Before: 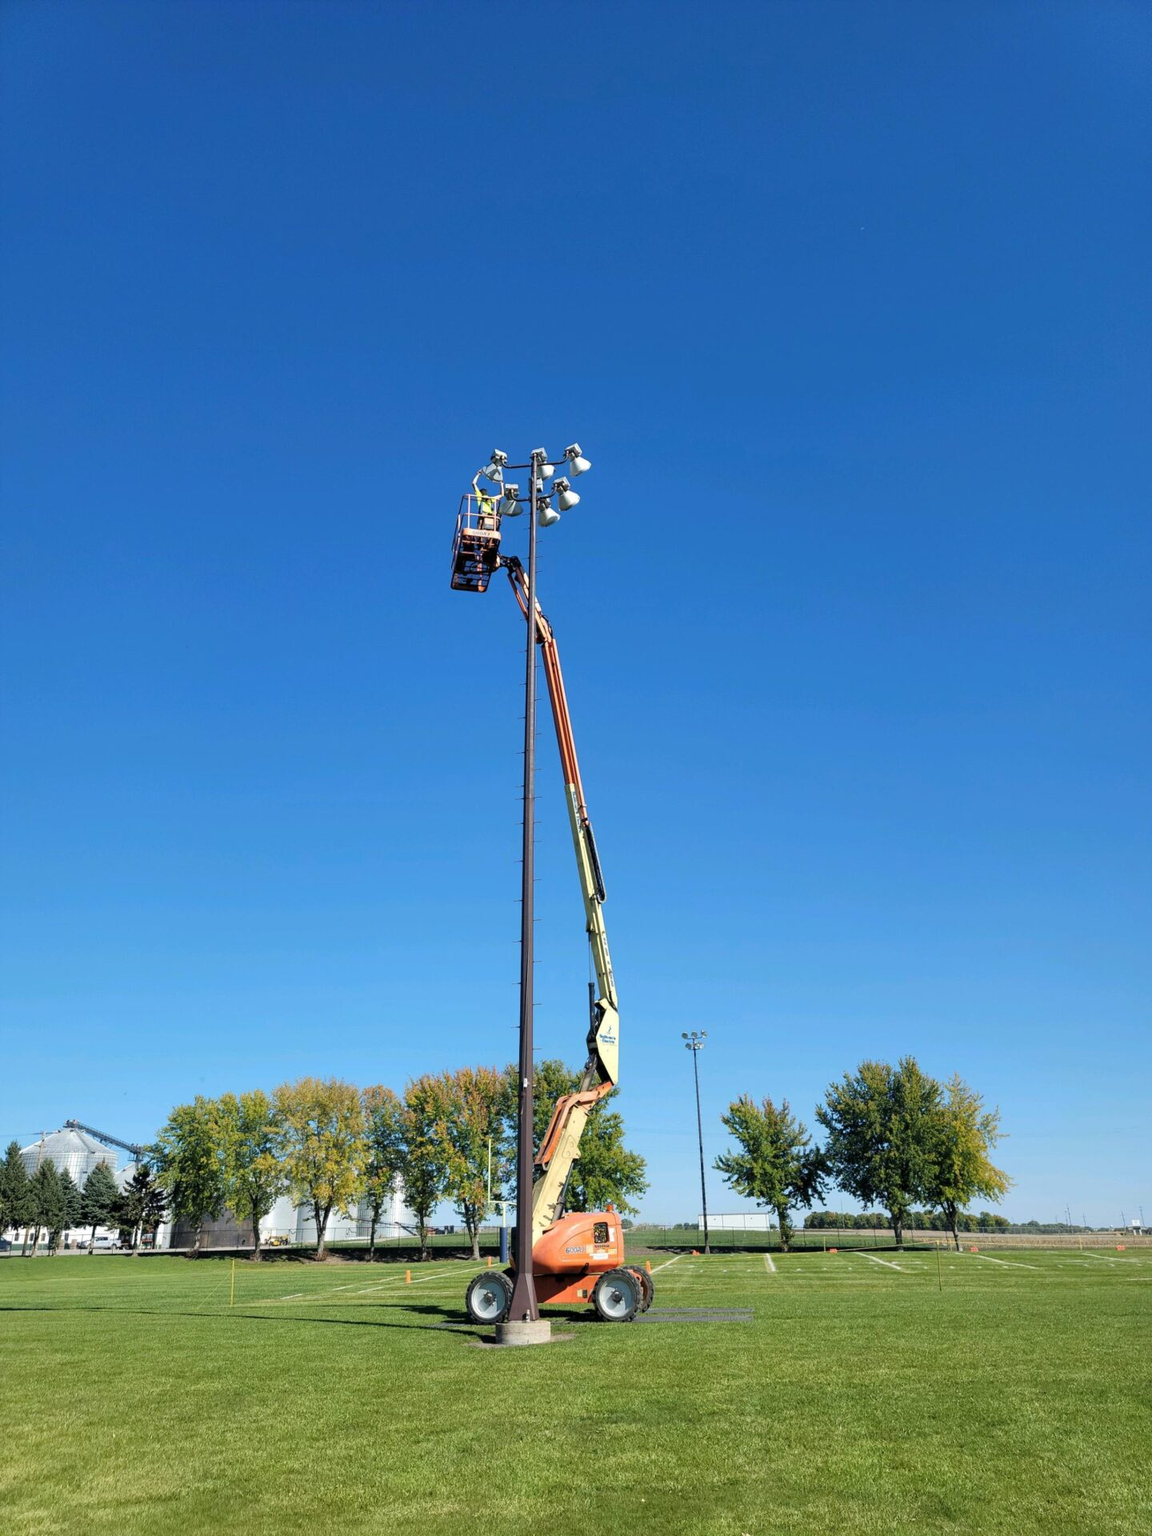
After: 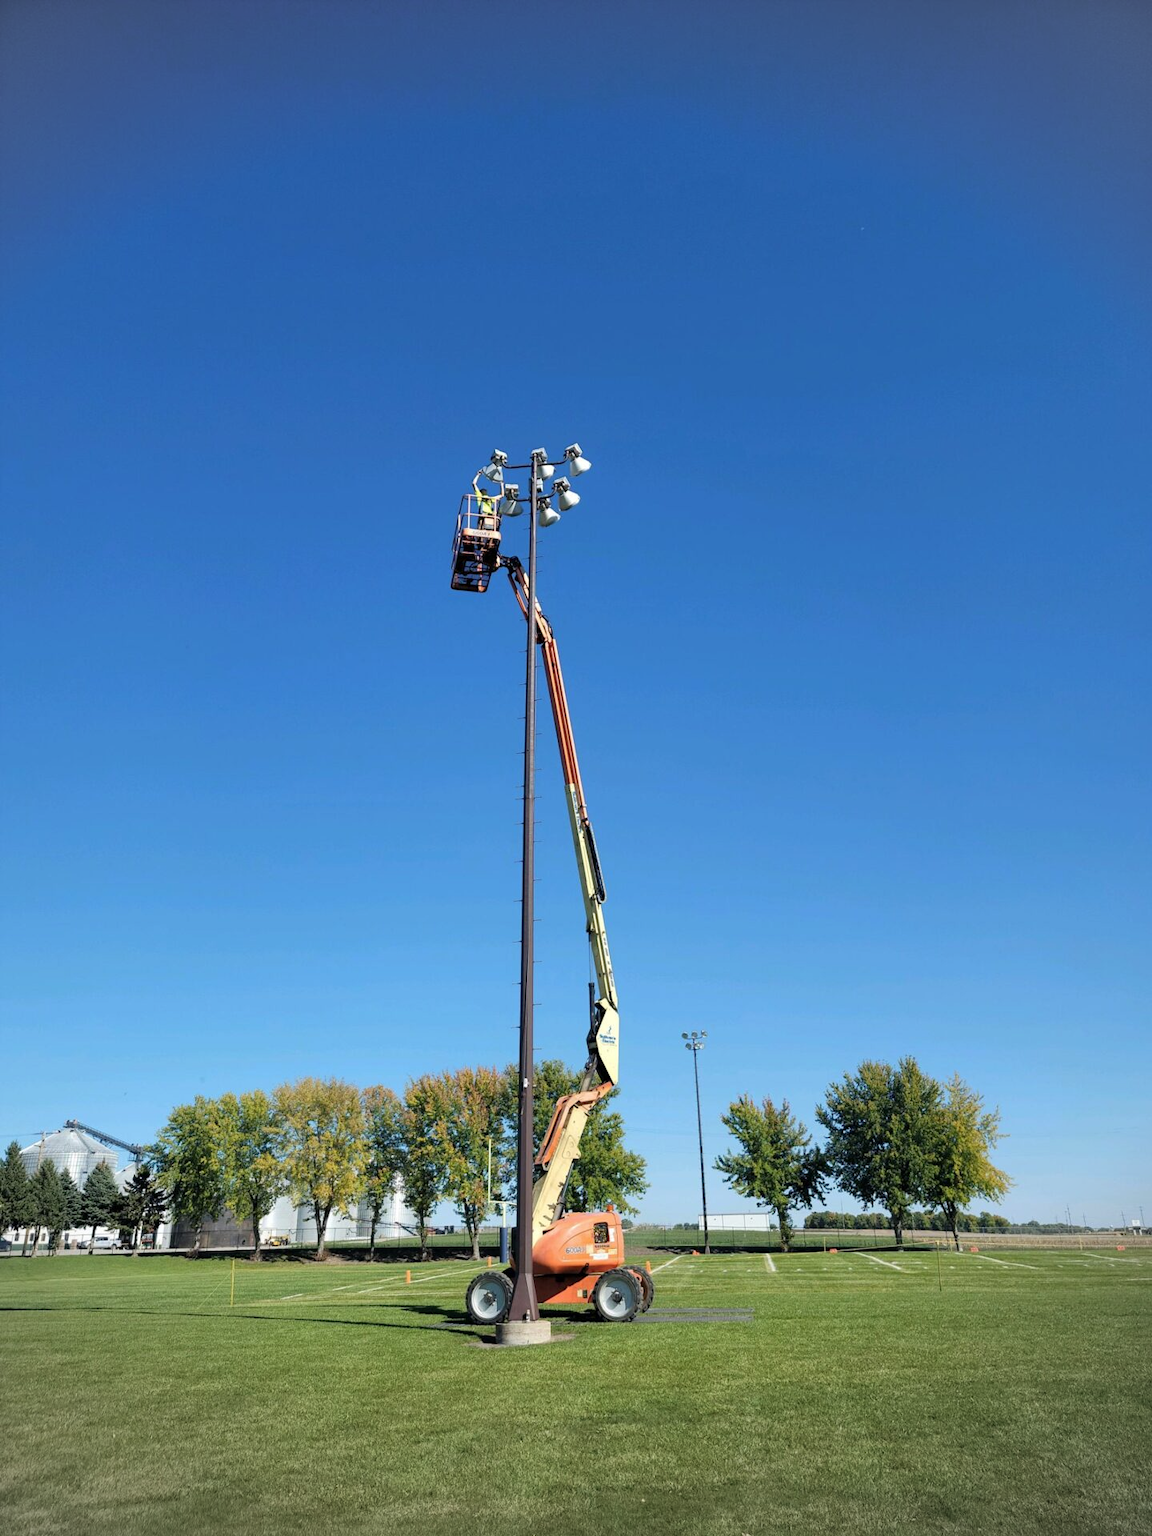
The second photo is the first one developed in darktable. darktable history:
contrast brightness saturation: saturation -0.047
vignetting: fall-off start 97.25%, center (-0.033, -0.043), width/height ratio 1.183
